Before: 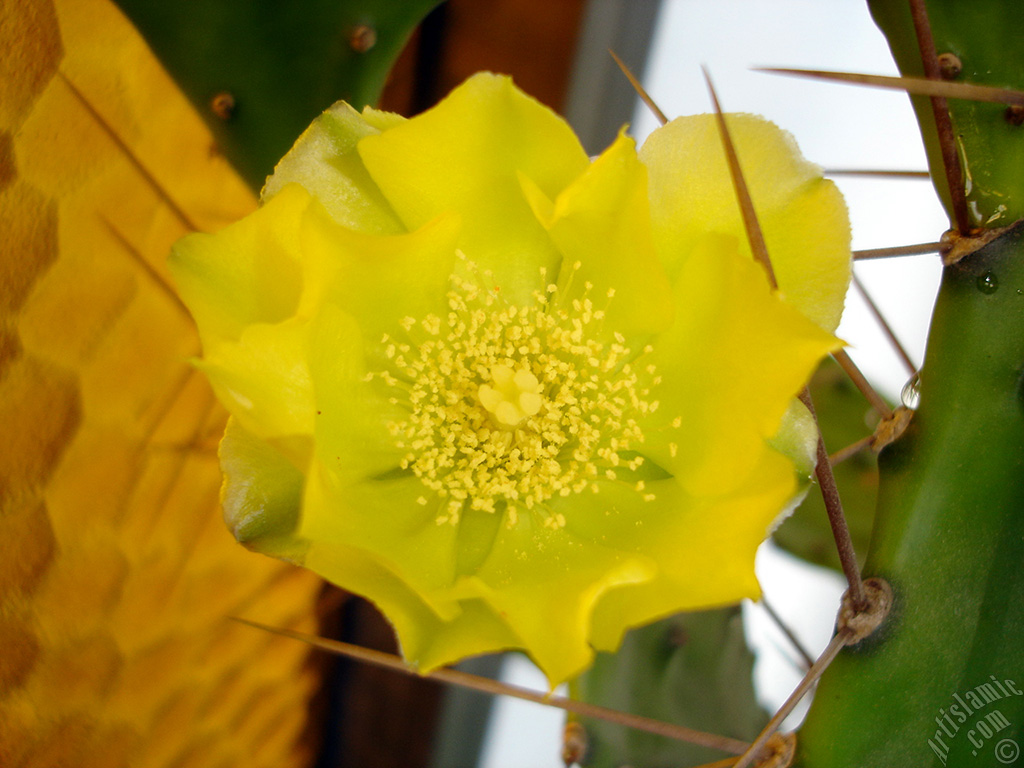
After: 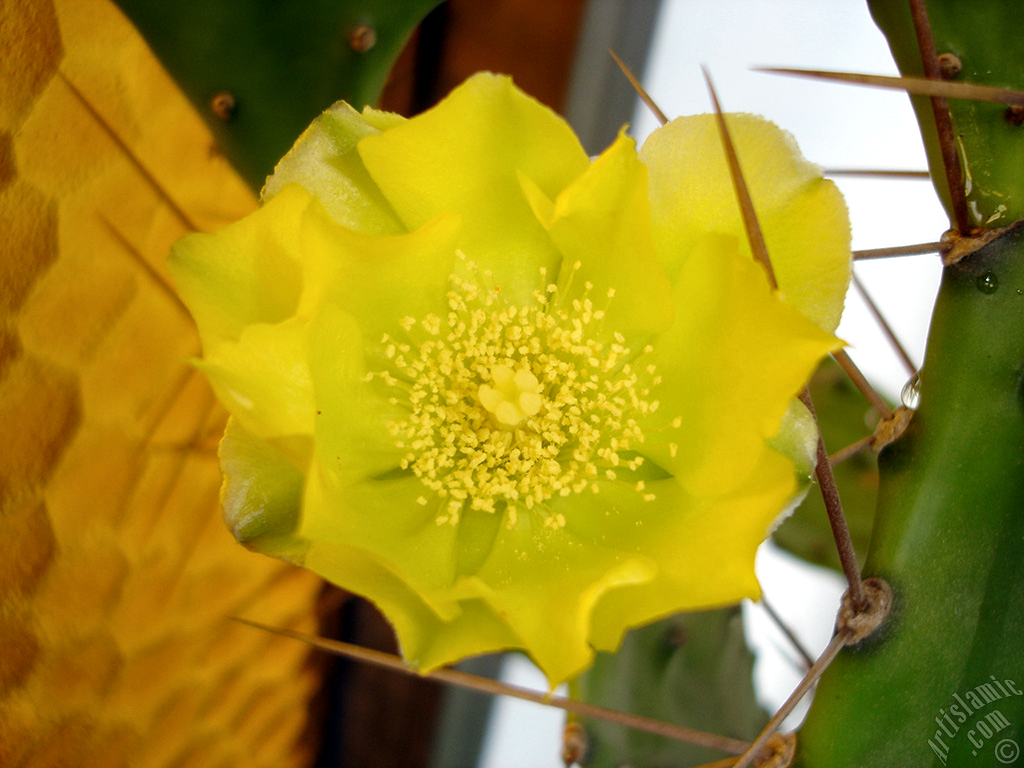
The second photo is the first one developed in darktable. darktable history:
local contrast: highlights 103%, shadows 98%, detail 120%, midtone range 0.2
